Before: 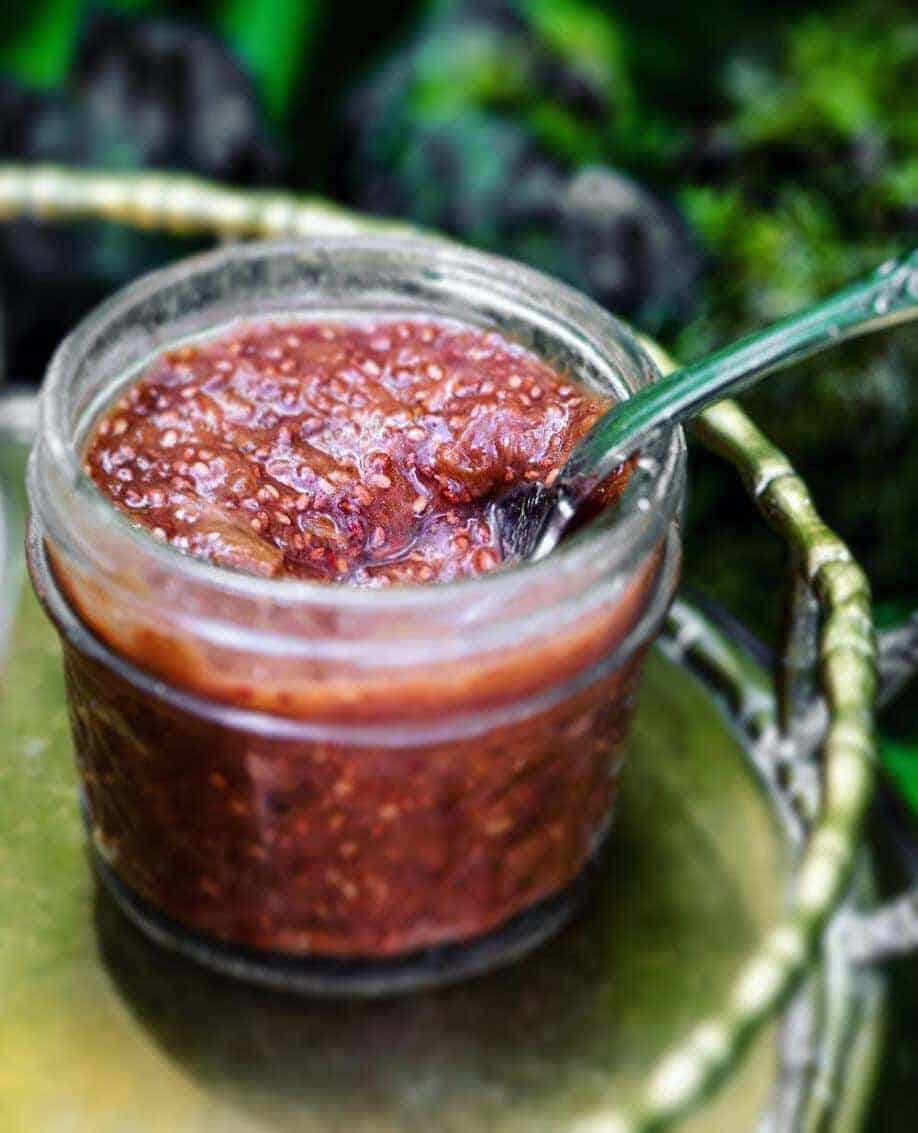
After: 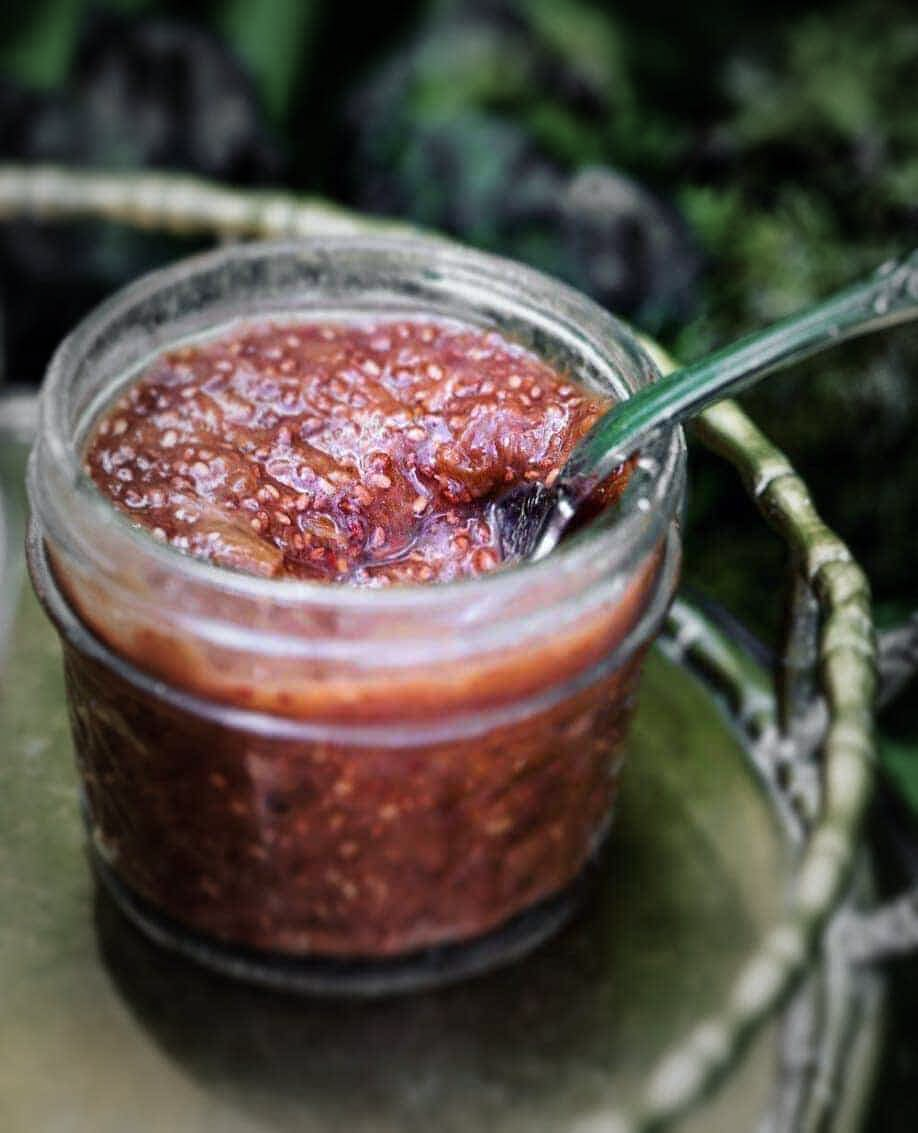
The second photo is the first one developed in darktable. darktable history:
vignetting: fall-off start 33.16%, fall-off radius 64.4%, width/height ratio 0.957
contrast brightness saturation: saturation -0.057
